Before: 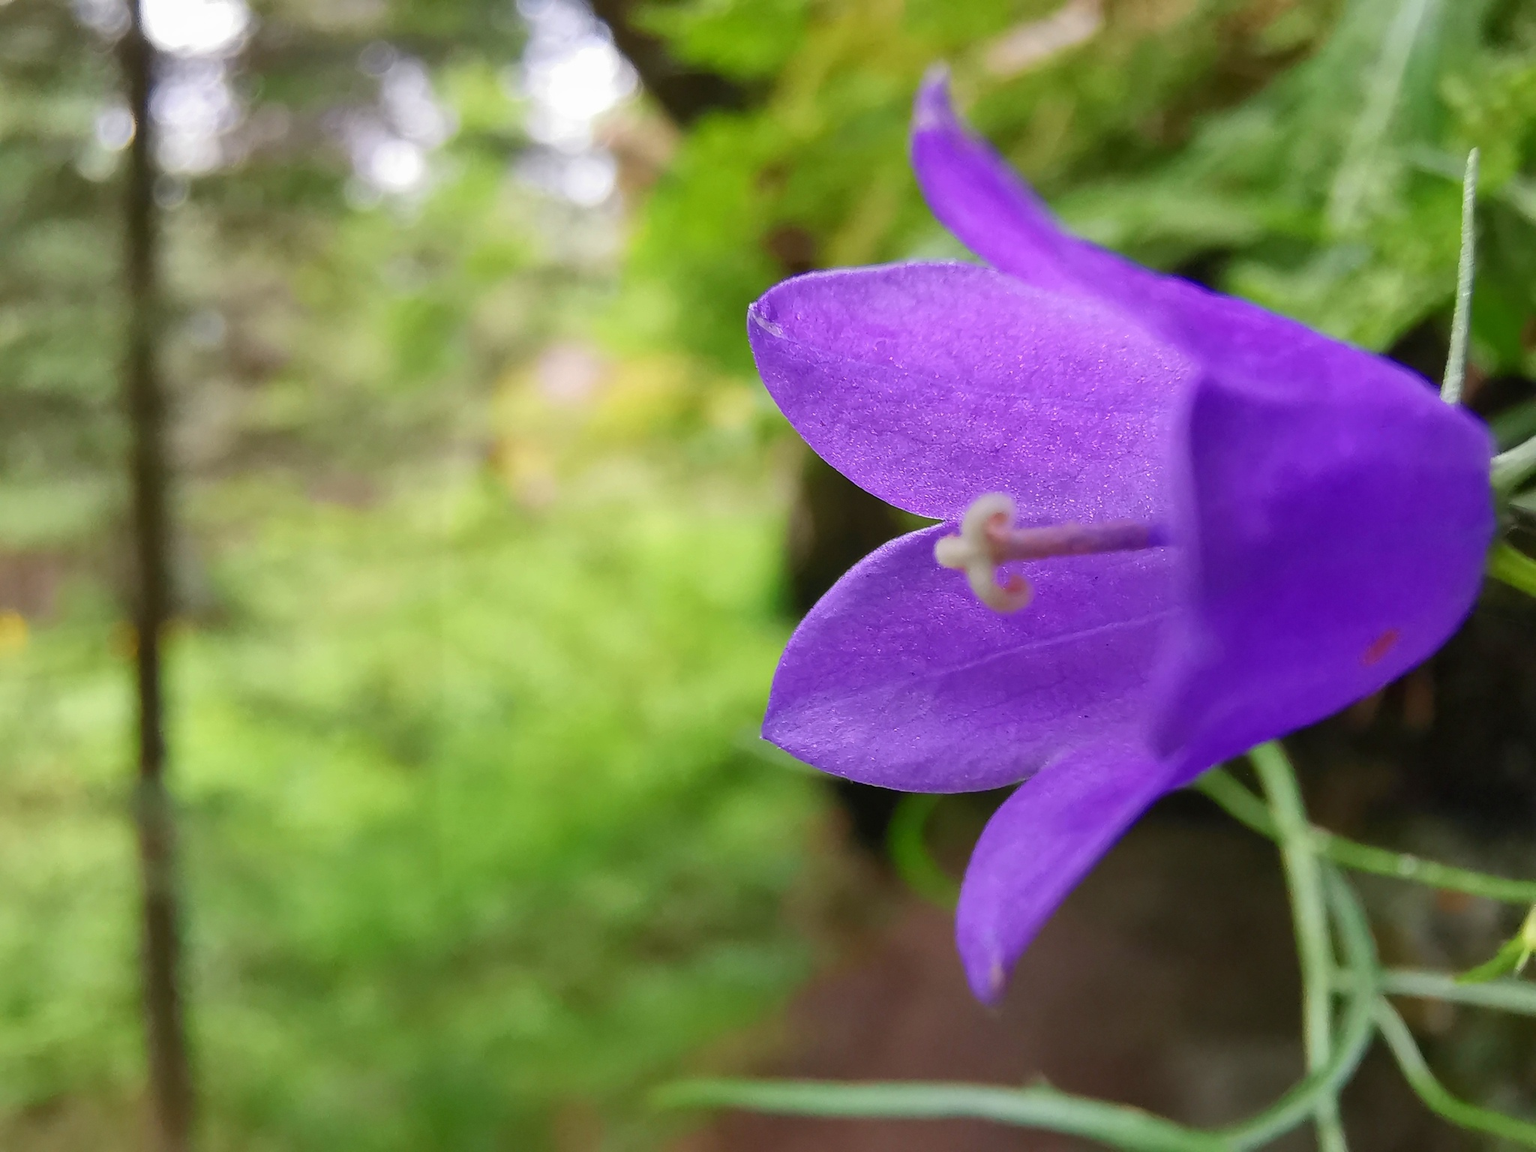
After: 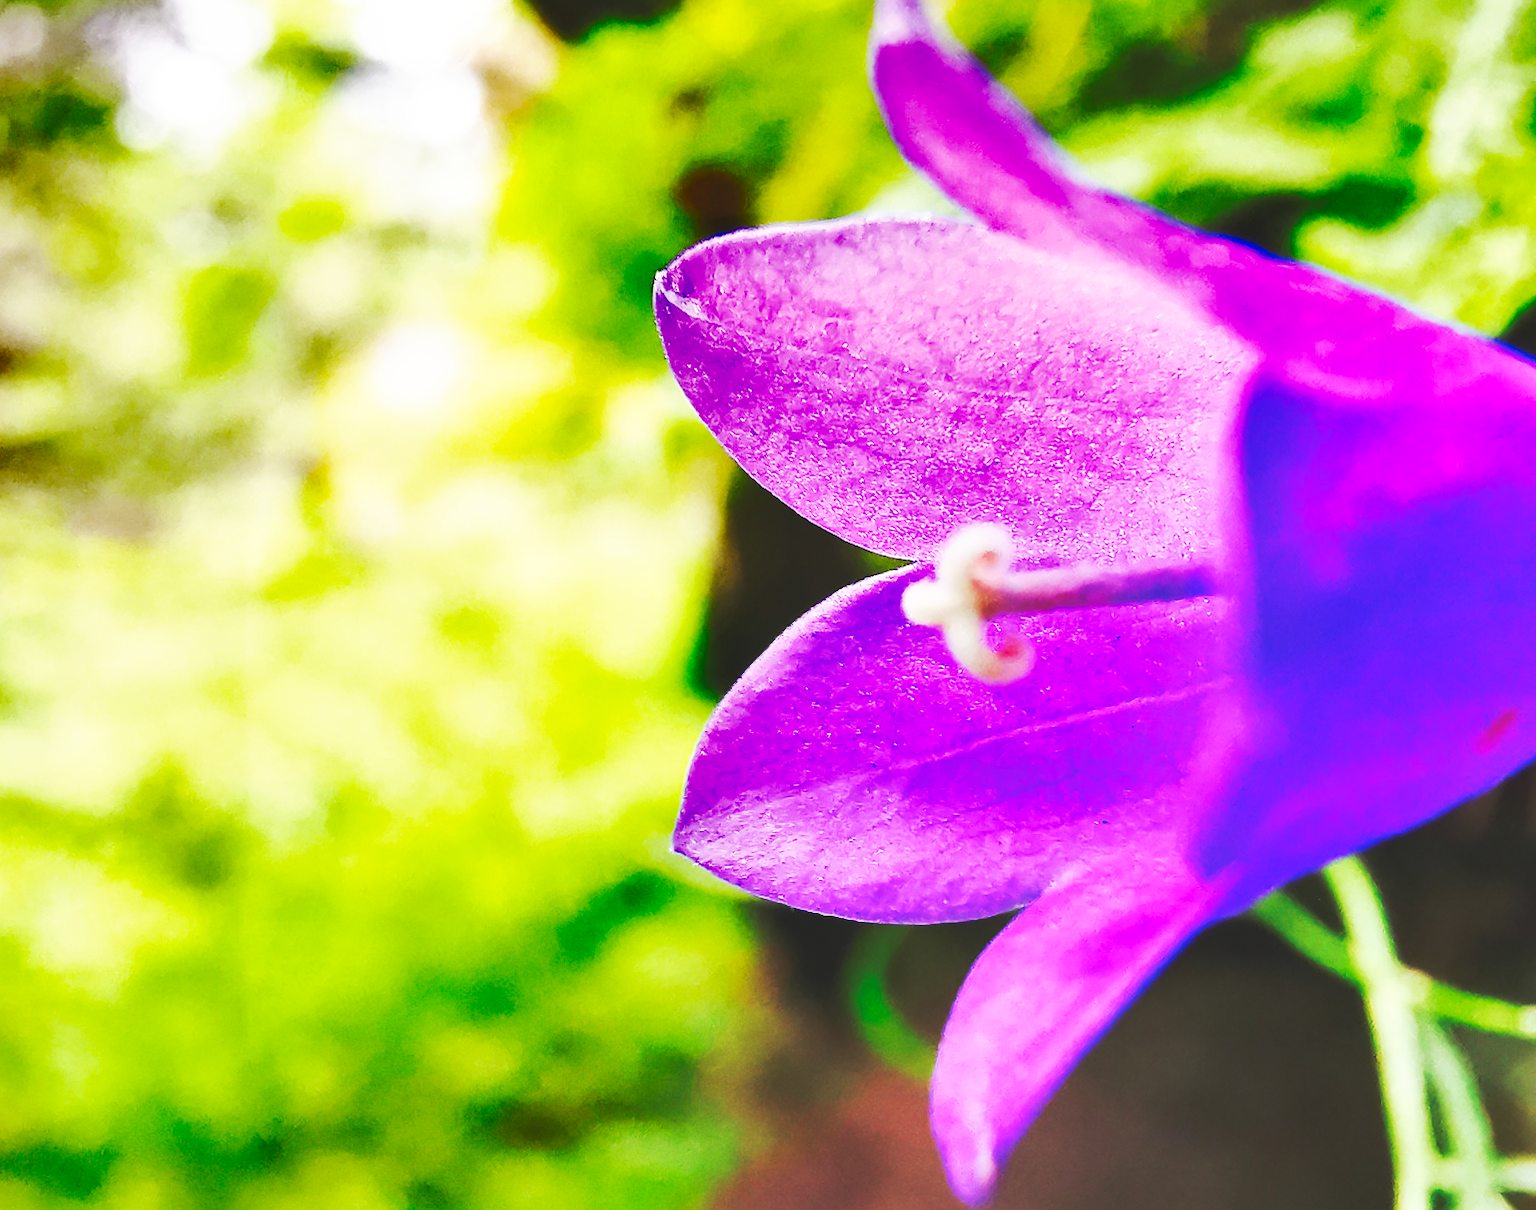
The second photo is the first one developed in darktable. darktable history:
exposure: exposure 0.201 EV, compensate highlight preservation false
shadows and highlights: radius 117.13, shadows 41.92, highlights -62.15, soften with gaussian
base curve: curves: ch0 [(0, 0.015) (0.085, 0.116) (0.134, 0.298) (0.19, 0.545) (0.296, 0.764) (0.599, 0.982) (1, 1)], preserve colors none
crop: left 16.707%, top 8.607%, right 8.159%, bottom 12.474%
